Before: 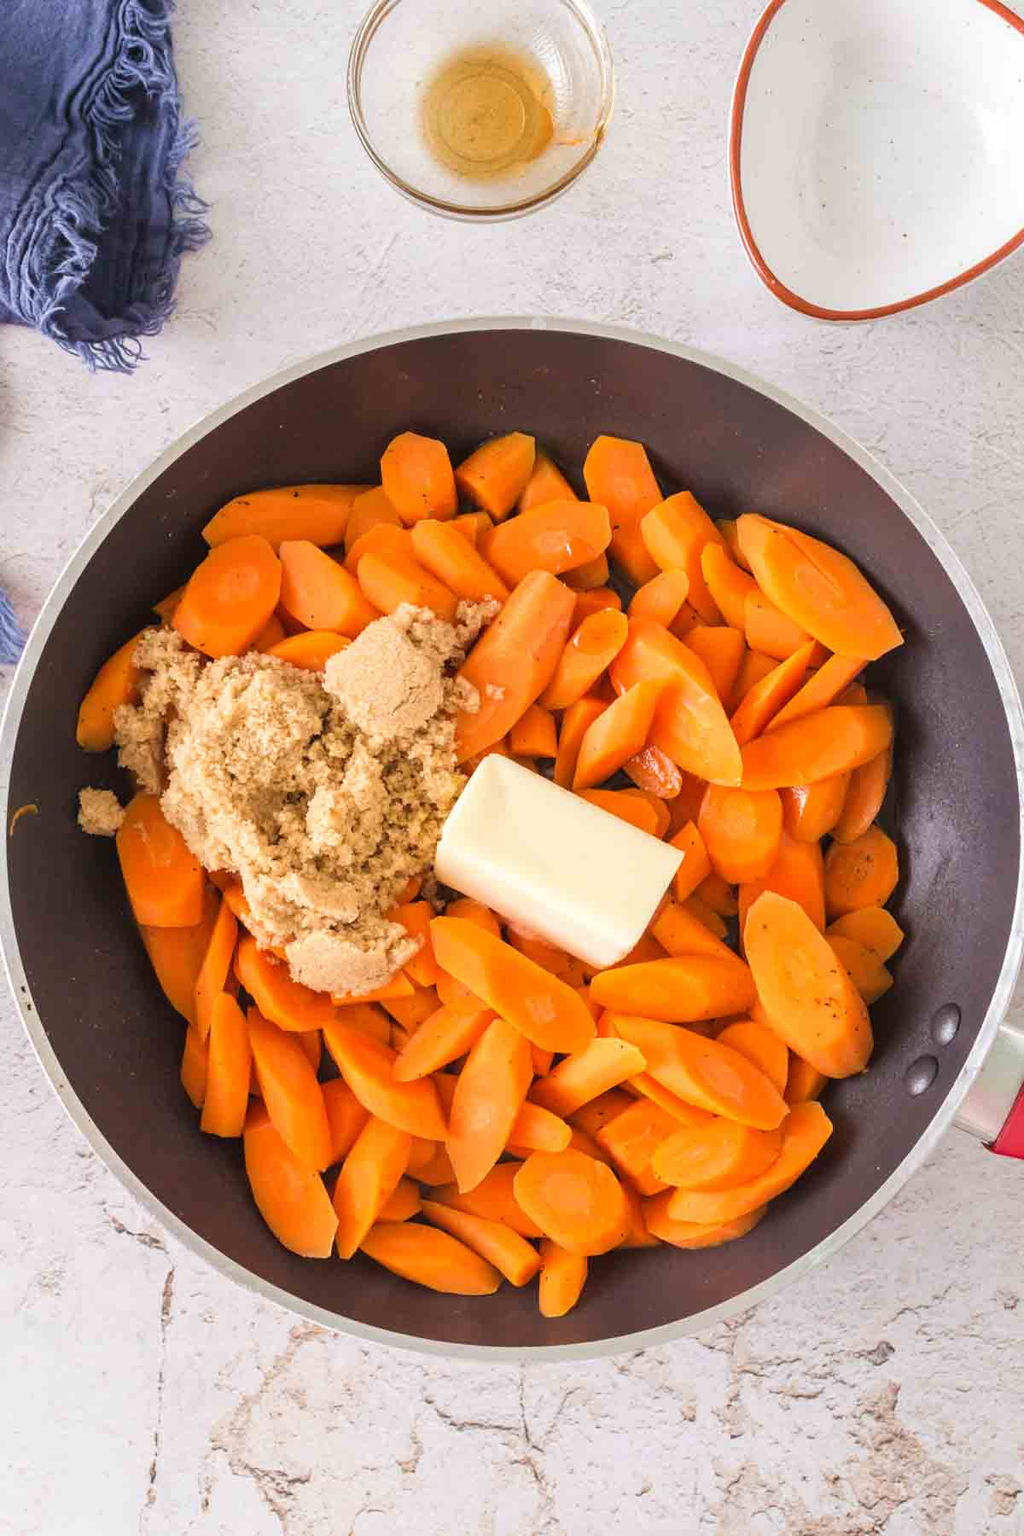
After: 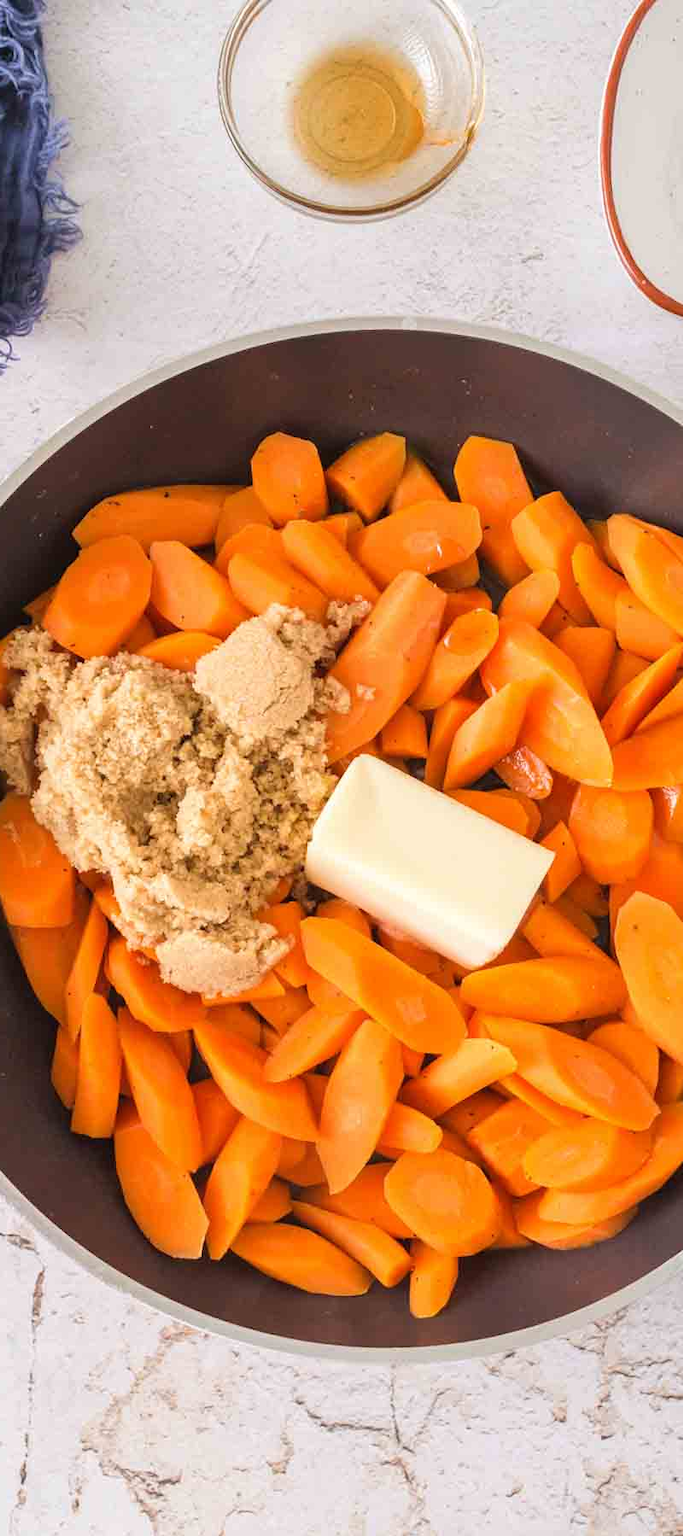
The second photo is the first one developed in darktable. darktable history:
crop and rotate: left 12.73%, right 20.573%
